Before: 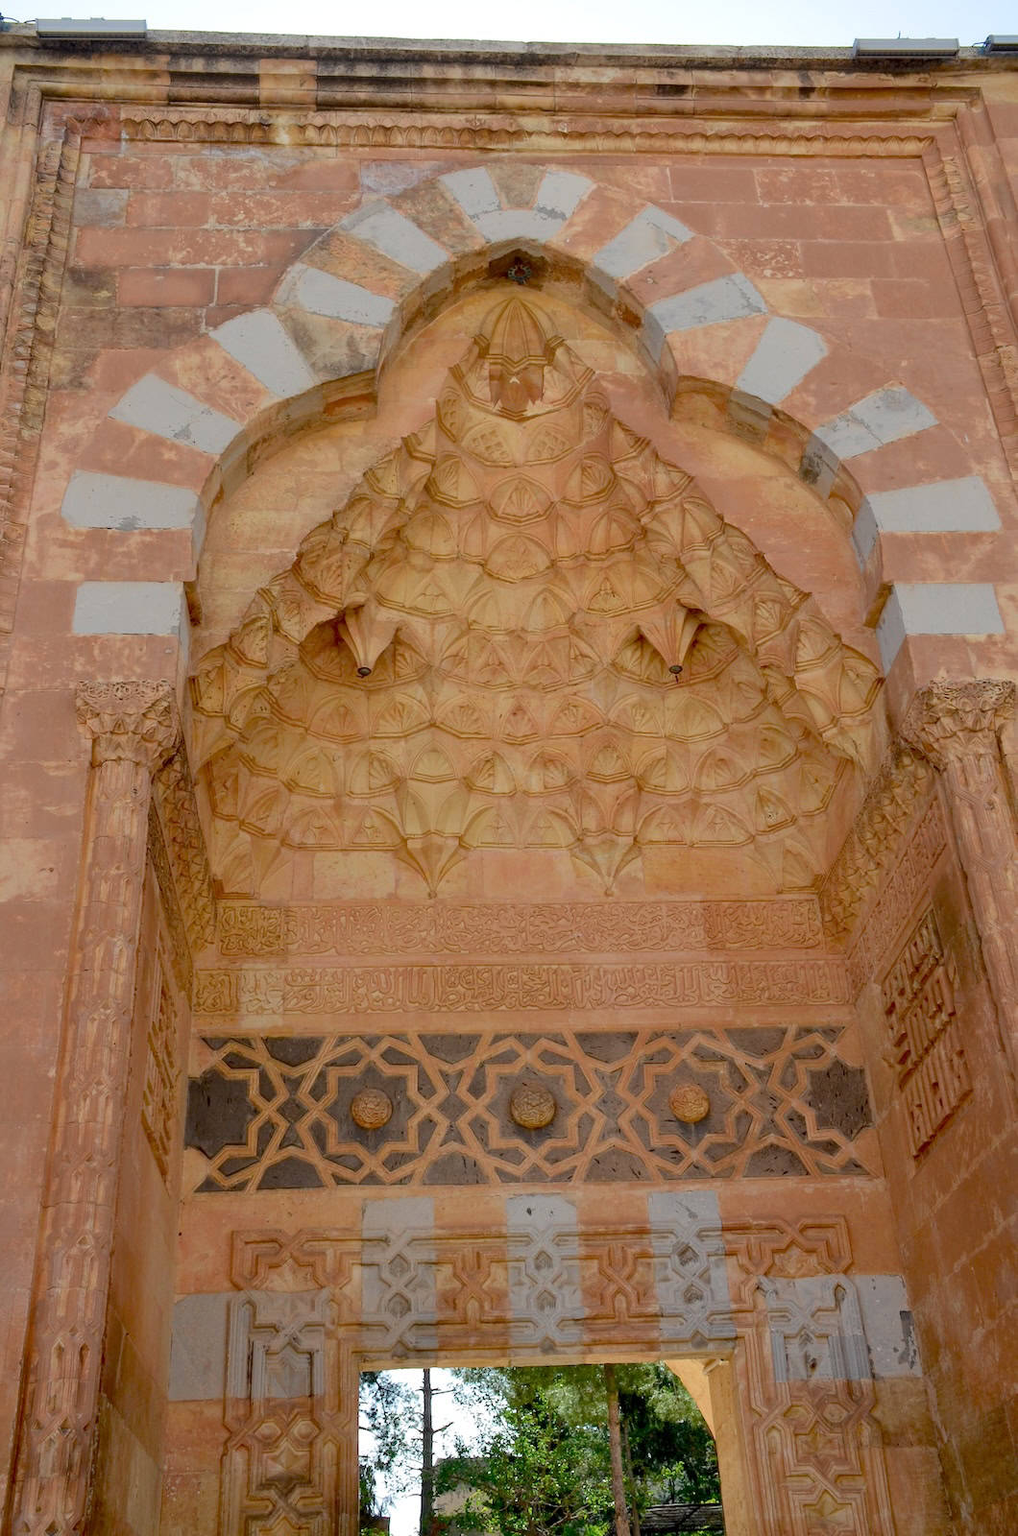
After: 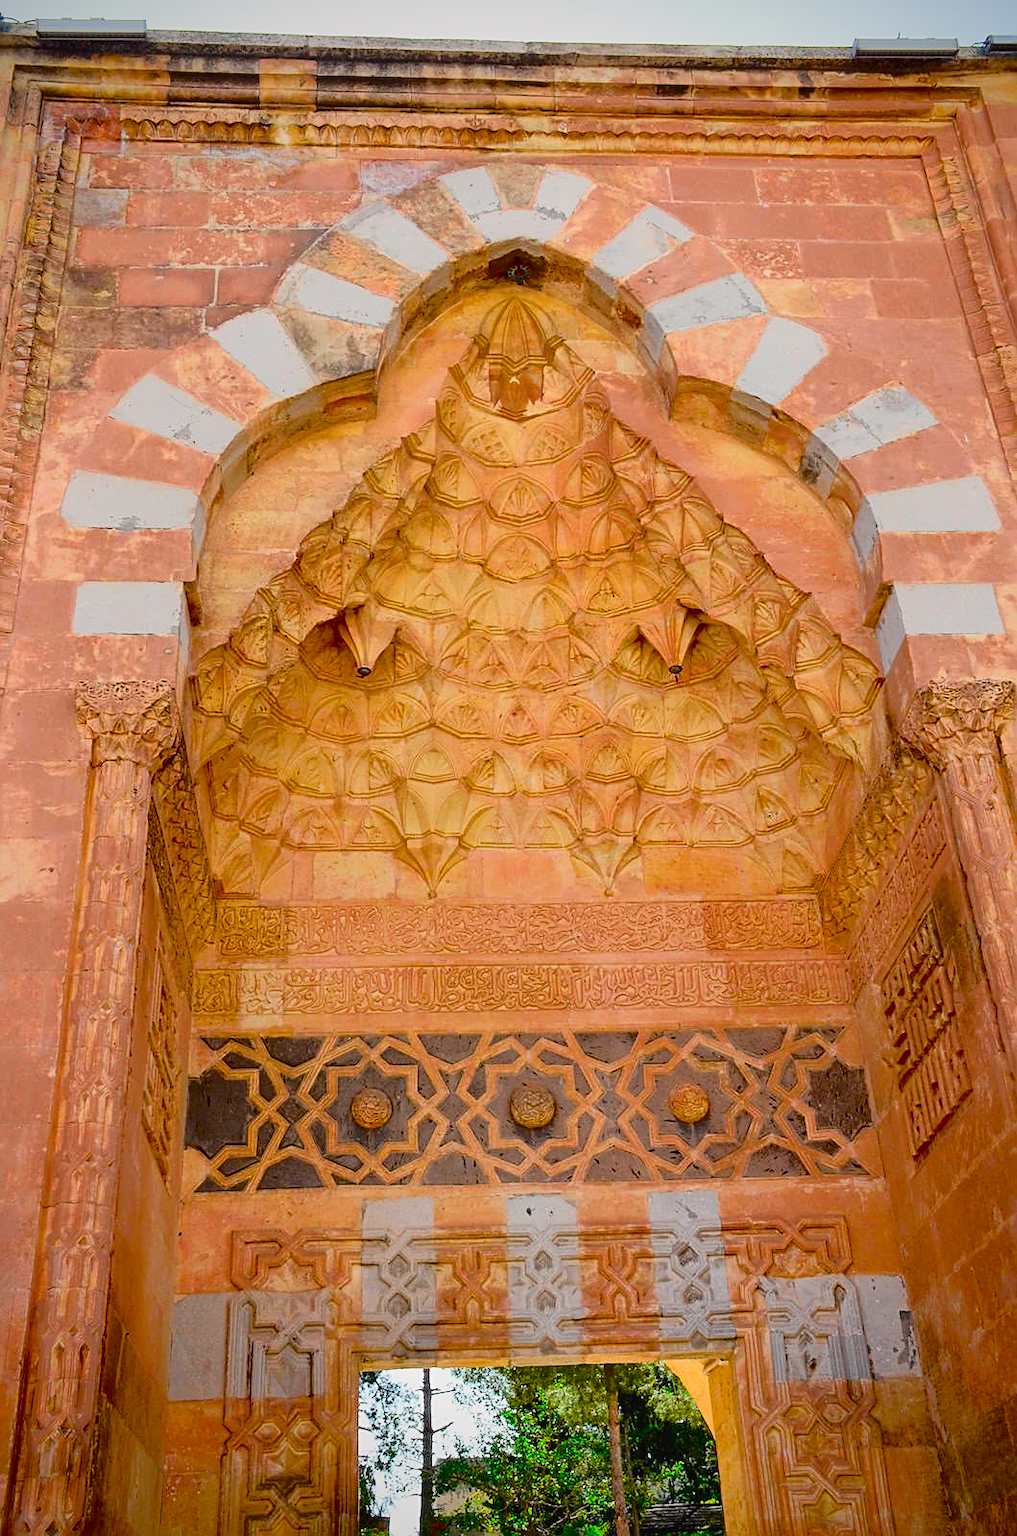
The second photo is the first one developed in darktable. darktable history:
tone curve: curves: ch0 [(0, 0.032) (0.094, 0.08) (0.265, 0.208) (0.41, 0.417) (0.498, 0.496) (0.638, 0.673) (0.819, 0.841) (0.96, 0.899)]; ch1 [(0, 0) (0.161, 0.092) (0.37, 0.302) (0.417, 0.434) (0.495, 0.498) (0.576, 0.589) (0.725, 0.765) (1, 1)]; ch2 [(0, 0) (0.352, 0.403) (0.45, 0.469) (0.521, 0.515) (0.59, 0.579) (1, 1)], color space Lab, independent channels, preserve colors none
exposure: exposure 0.372 EV, compensate exposure bias true, compensate highlight preservation false
sharpen: on, module defaults
color balance rgb: perceptual saturation grading › global saturation 29.561%, global vibrance 20%
vignetting: fall-off start 71.76%, saturation 0.367
